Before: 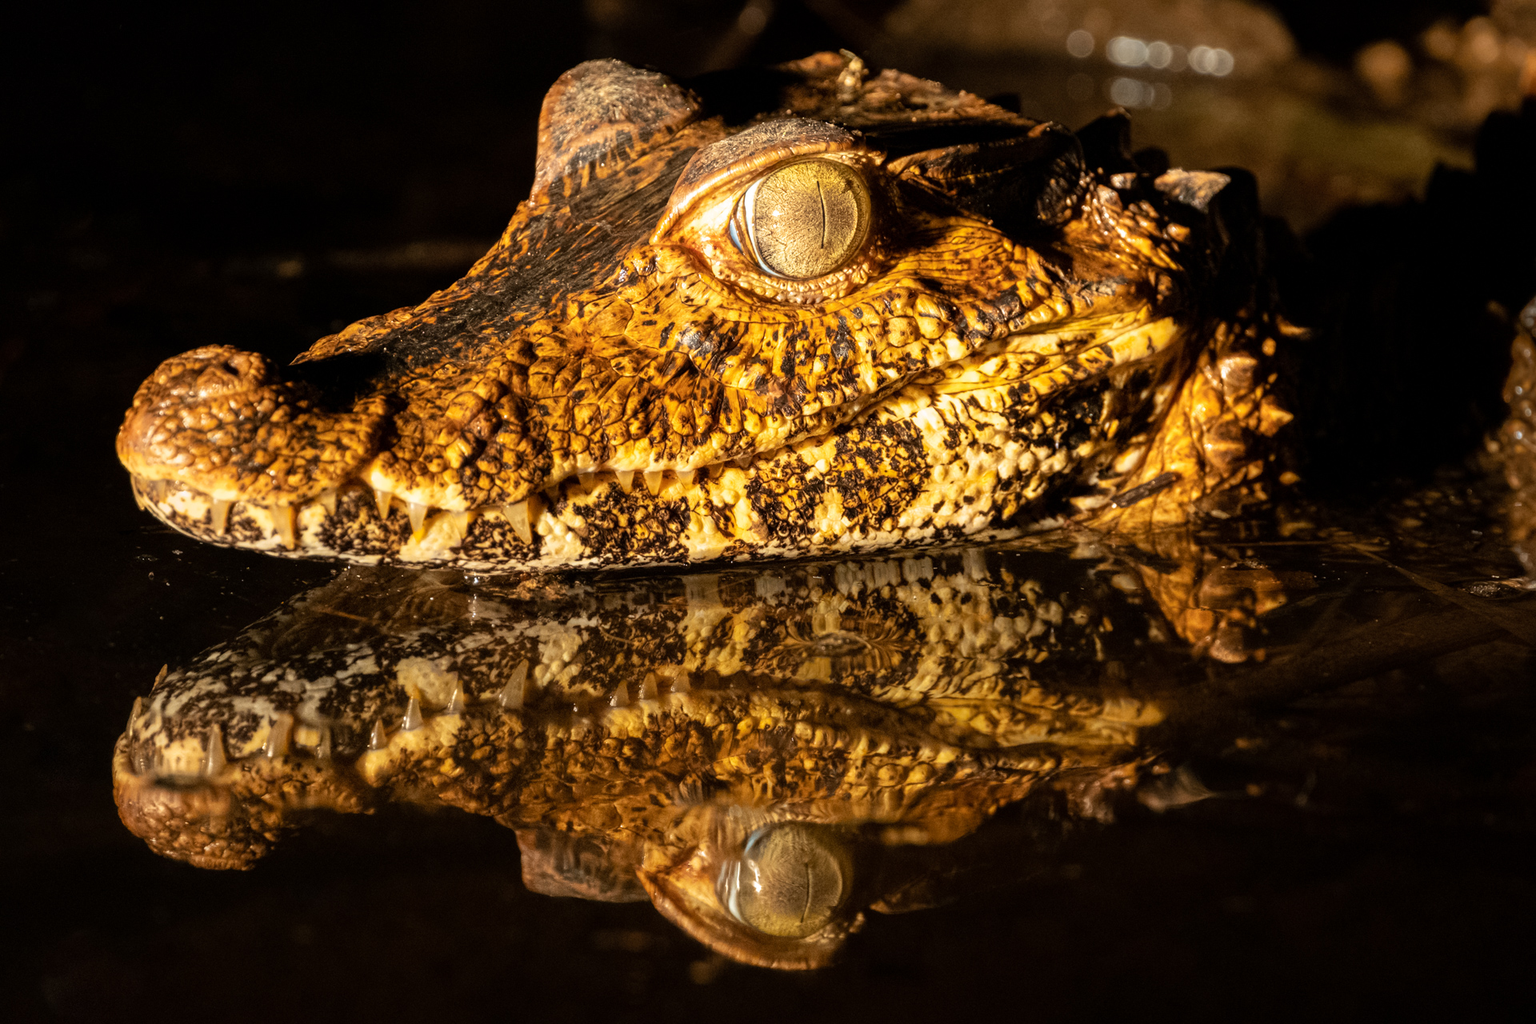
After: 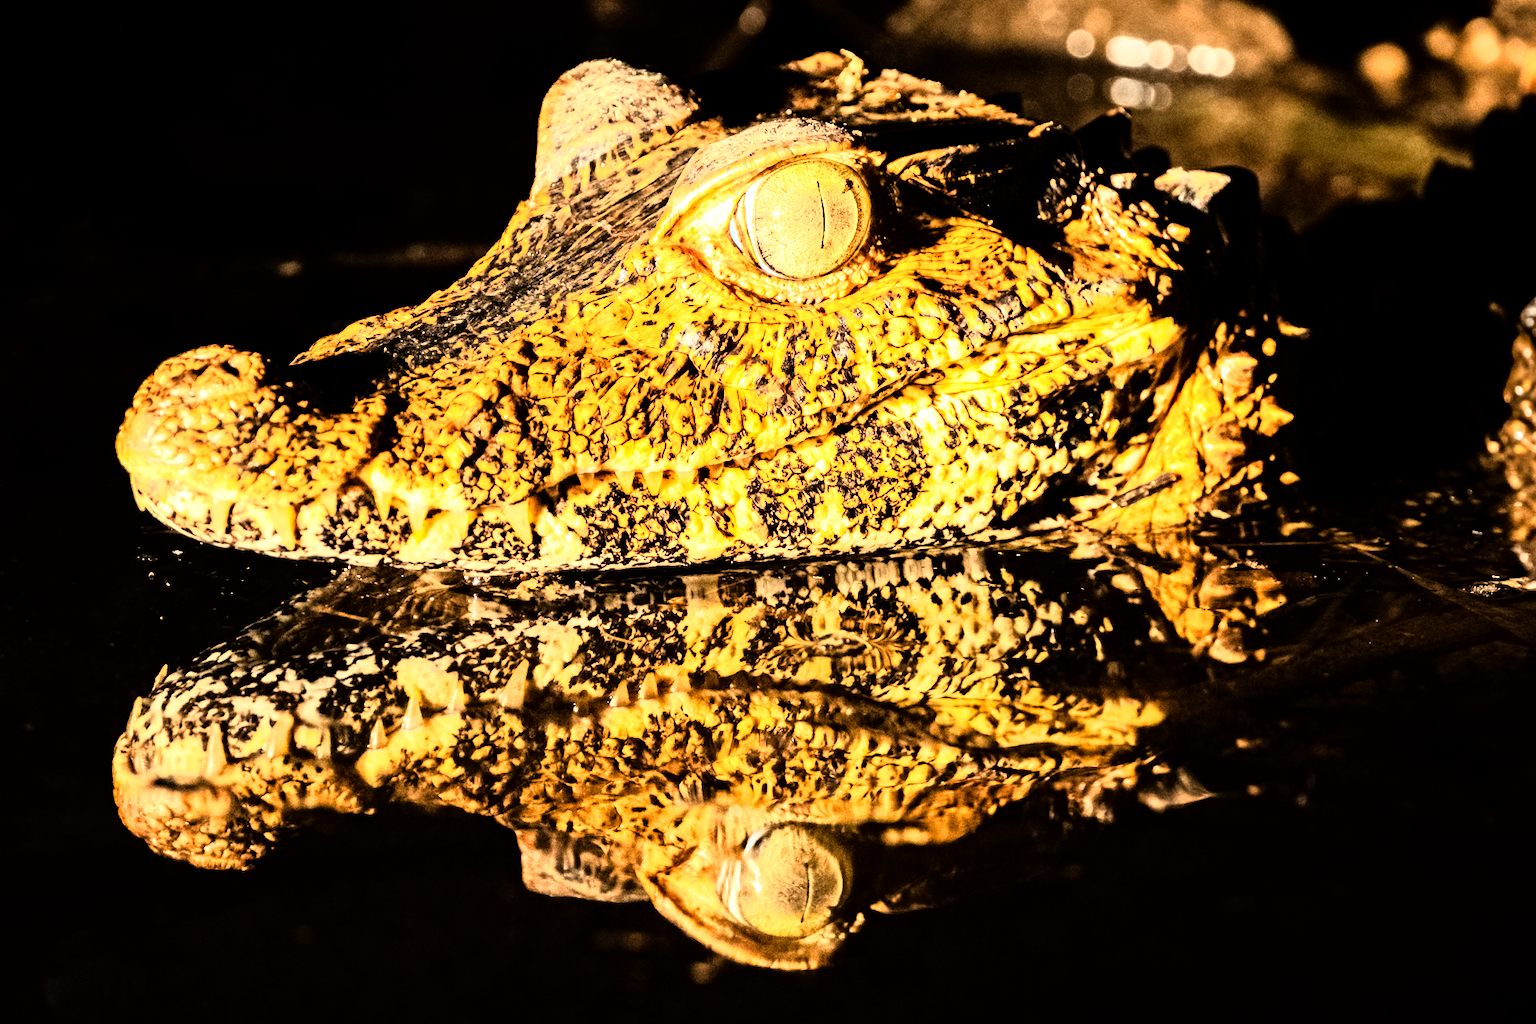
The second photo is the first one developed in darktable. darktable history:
contrast equalizer: y [[0.5, 0.5, 0.501, 0.63, 0.504, 0.5], [0.5 ×6], [0.5 ×6], [0 ×6], [0 ×6]]
exposure: black level correction 0.001, exposure 0.955 EV, compensate exposure bias true, compensate highlight preservation false
rgb curve: curves: ch0 [(0, 0) (0.21, 0.15) (0.24, 0.21) (0.5, 0.75) (0.75, 0.96) (0.89, 0.99) (1, 1)]; ch1 [(0, 0.02) (0.21, 0.13) (0.25, 0.2) (0.5, 0.67) (0.75, 0.9) (0.89, 0.97) (1, 1)]; ch2 [(0, 0.02) (0.21, 0.13) (0.25, 0.2) (0.5, 0.67) (0.75, 0.9) (0.89, 0.97) (1, 1)], compensate middle gray true
